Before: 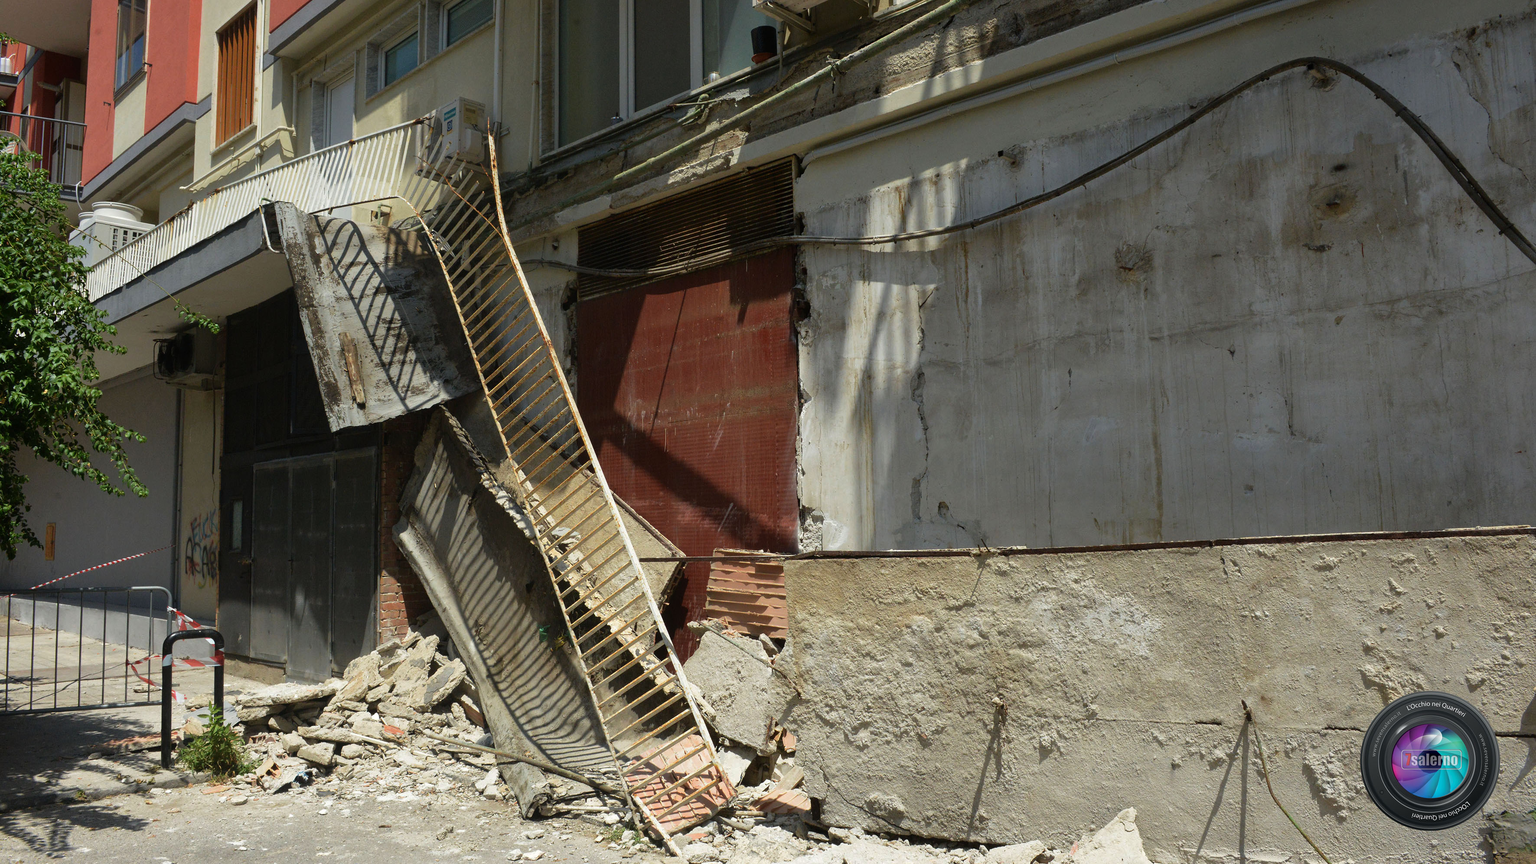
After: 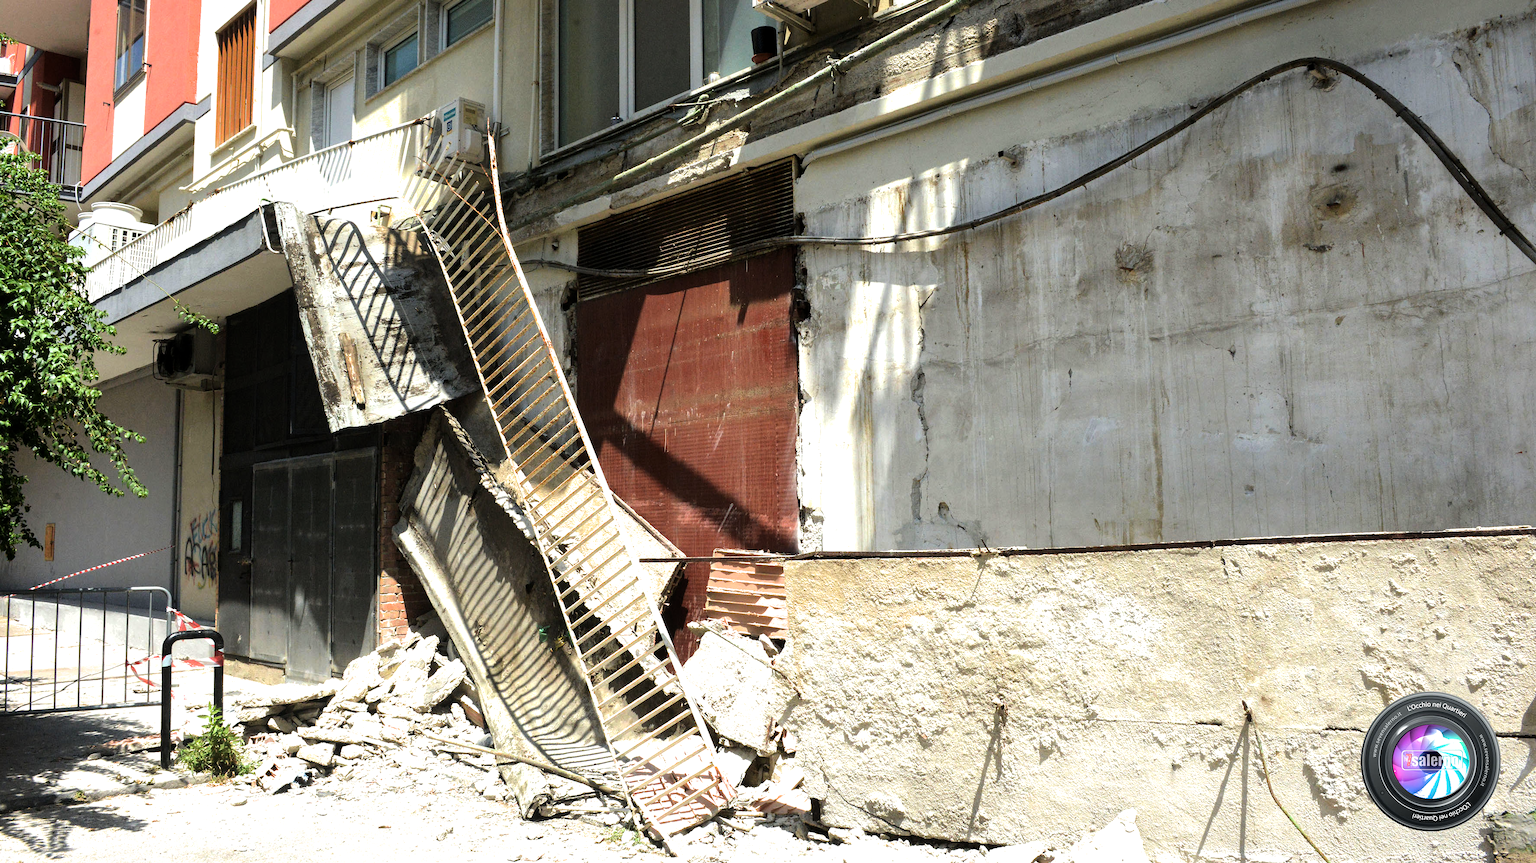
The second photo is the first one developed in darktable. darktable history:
exposure: black level correction -0.001, exposure 1.114 EV, compensate highlight preservation false
tone equalizer: -8 EV -0.436 EV, -7 EV -0.372 EV, -6 EV -0.335 EV, -5 EV -0.257 EV, -3 EV 0.249 EV, -2 EV 0.358 EV, -1 EV 0.39 EV, +0 EV 0.402 EV, smoothing diameter 2.06%, edges refinement/feathering 21.4, mask exposure compensation -1.57 EV, filter diffusion 5
crop: left 0.067%
filmic rgb: middle gray luminance 18.22%, black relative exposure -11.57 EV, white relative exposure 2.54 EV, target black luminance 0%, hardness 8.37, latitude 98.54%, contrast 1.085, shadows ↔ highlights balance 0.486%, color science v4 (2020)
local contrast: mode bilateral grid, contrast 21, coarseness 50, detail 119%, midtone range 0.2
